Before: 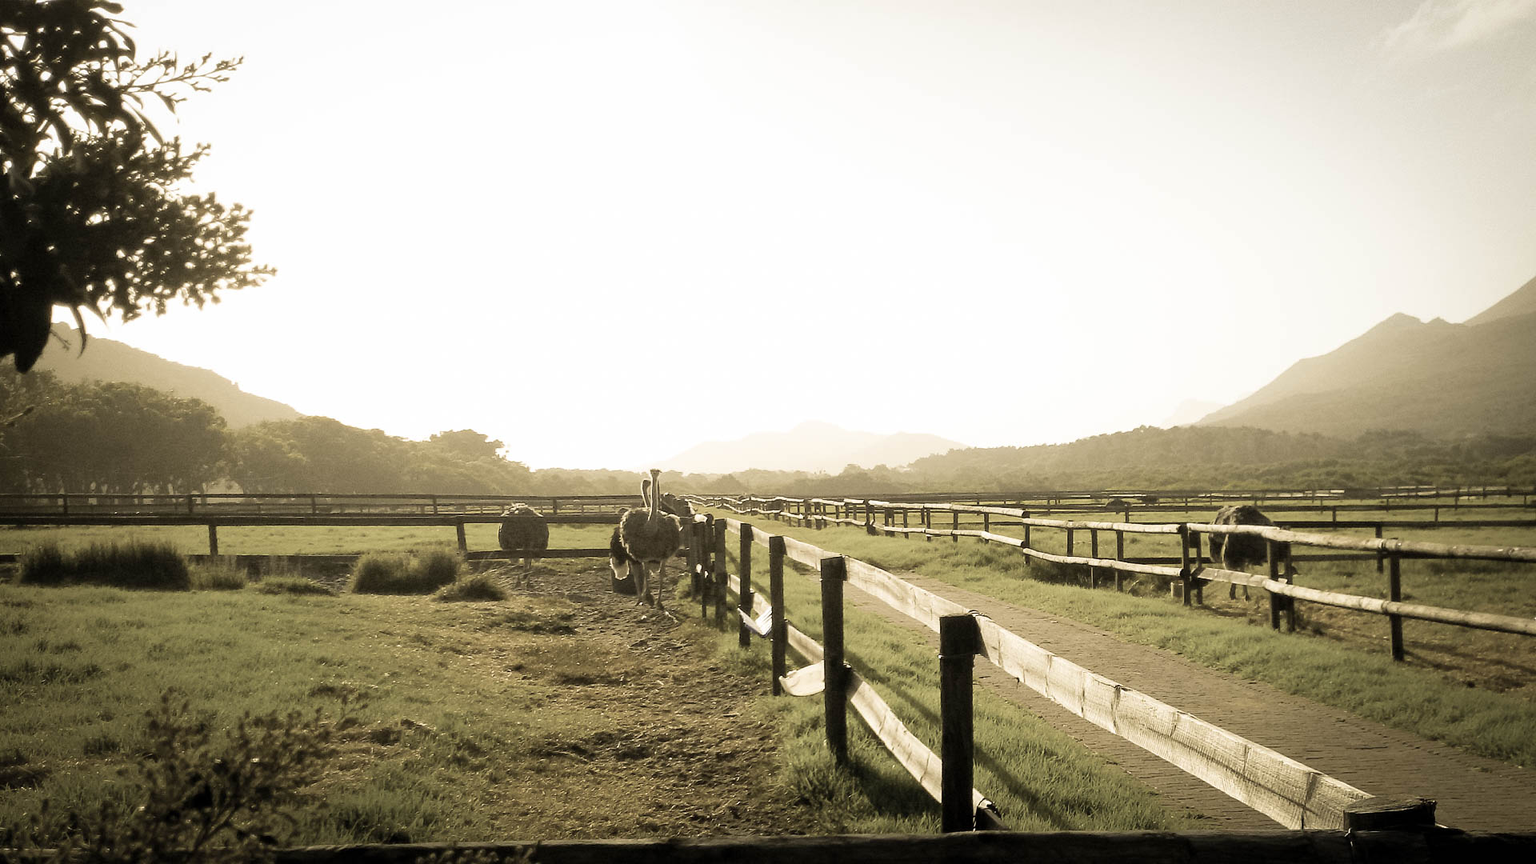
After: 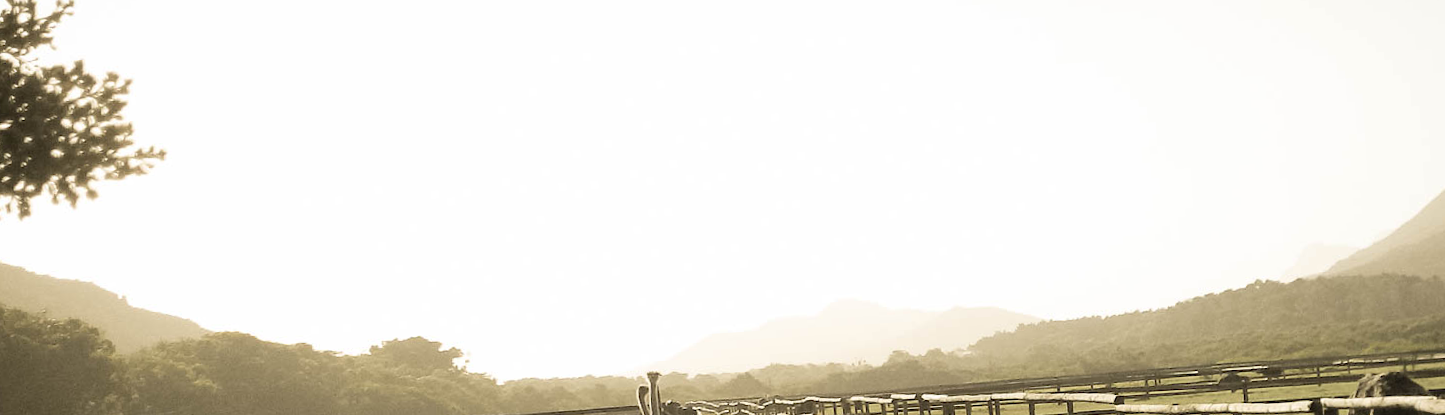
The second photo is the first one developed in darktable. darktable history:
rotate and perspective: rotation -3.52°, crop left 0.036, crop right 0.964, crop top 0.081, crop bottom 0.919
crop: left 7.036%, top 18.398%, right 14.379%, bottom 40.043%
